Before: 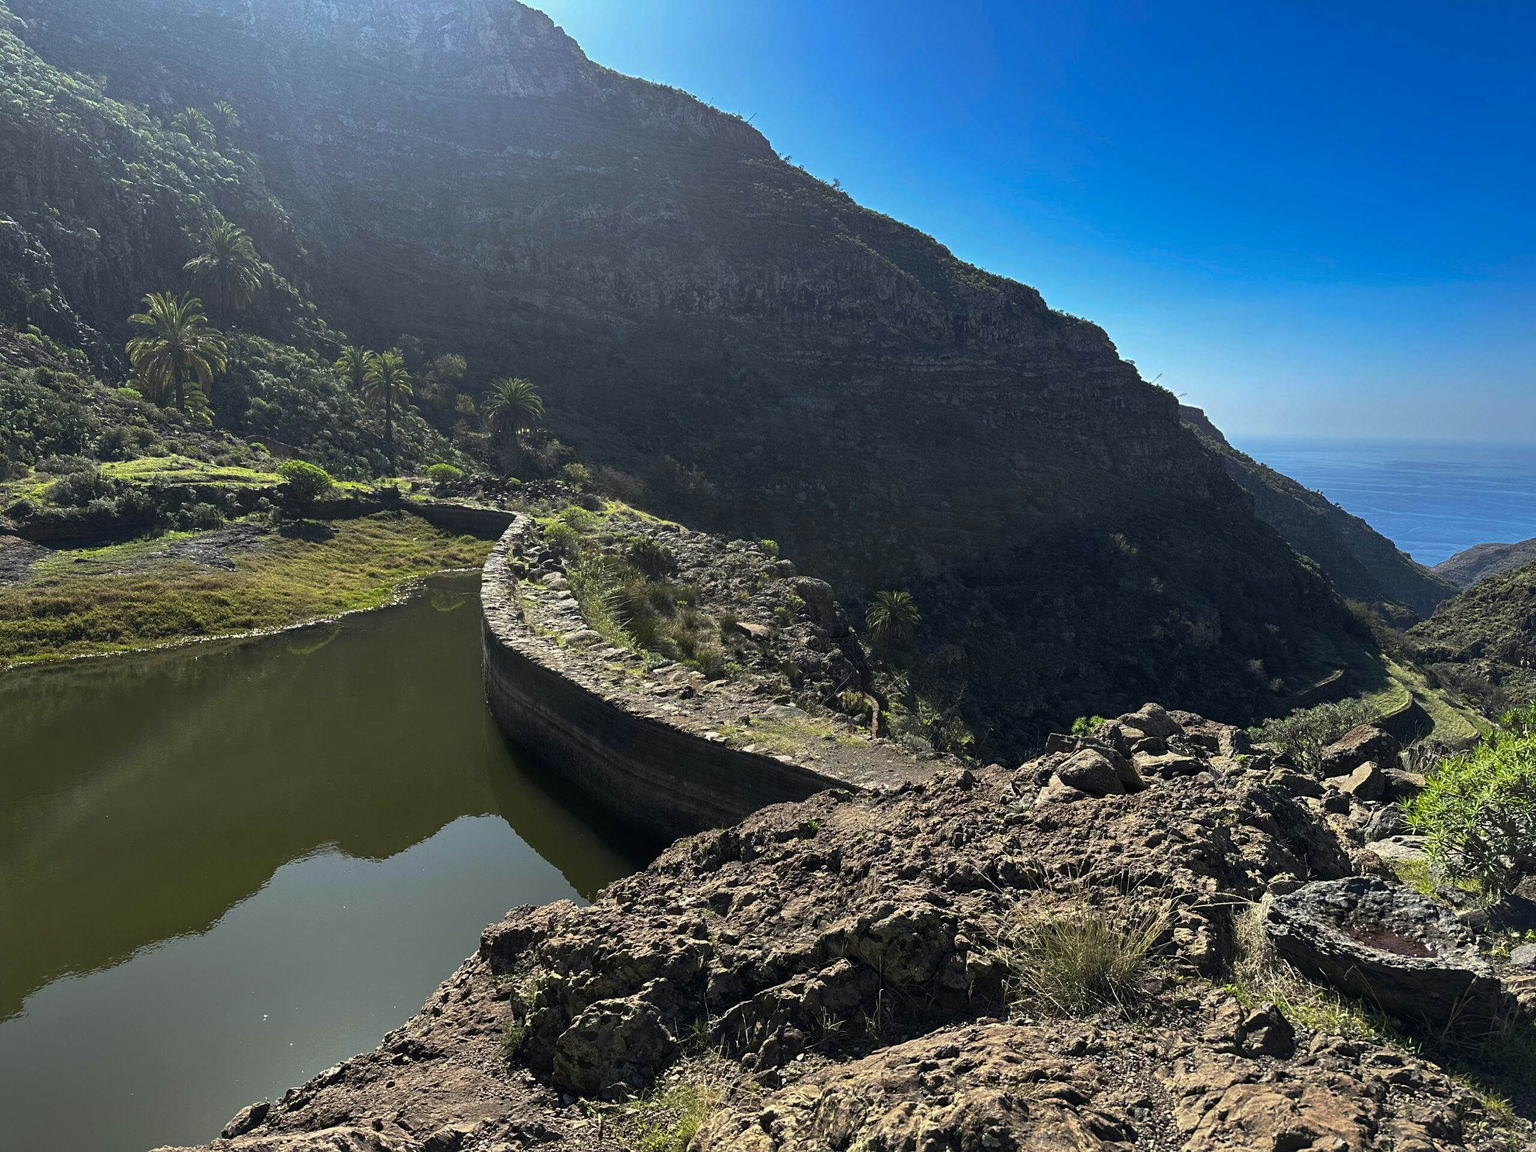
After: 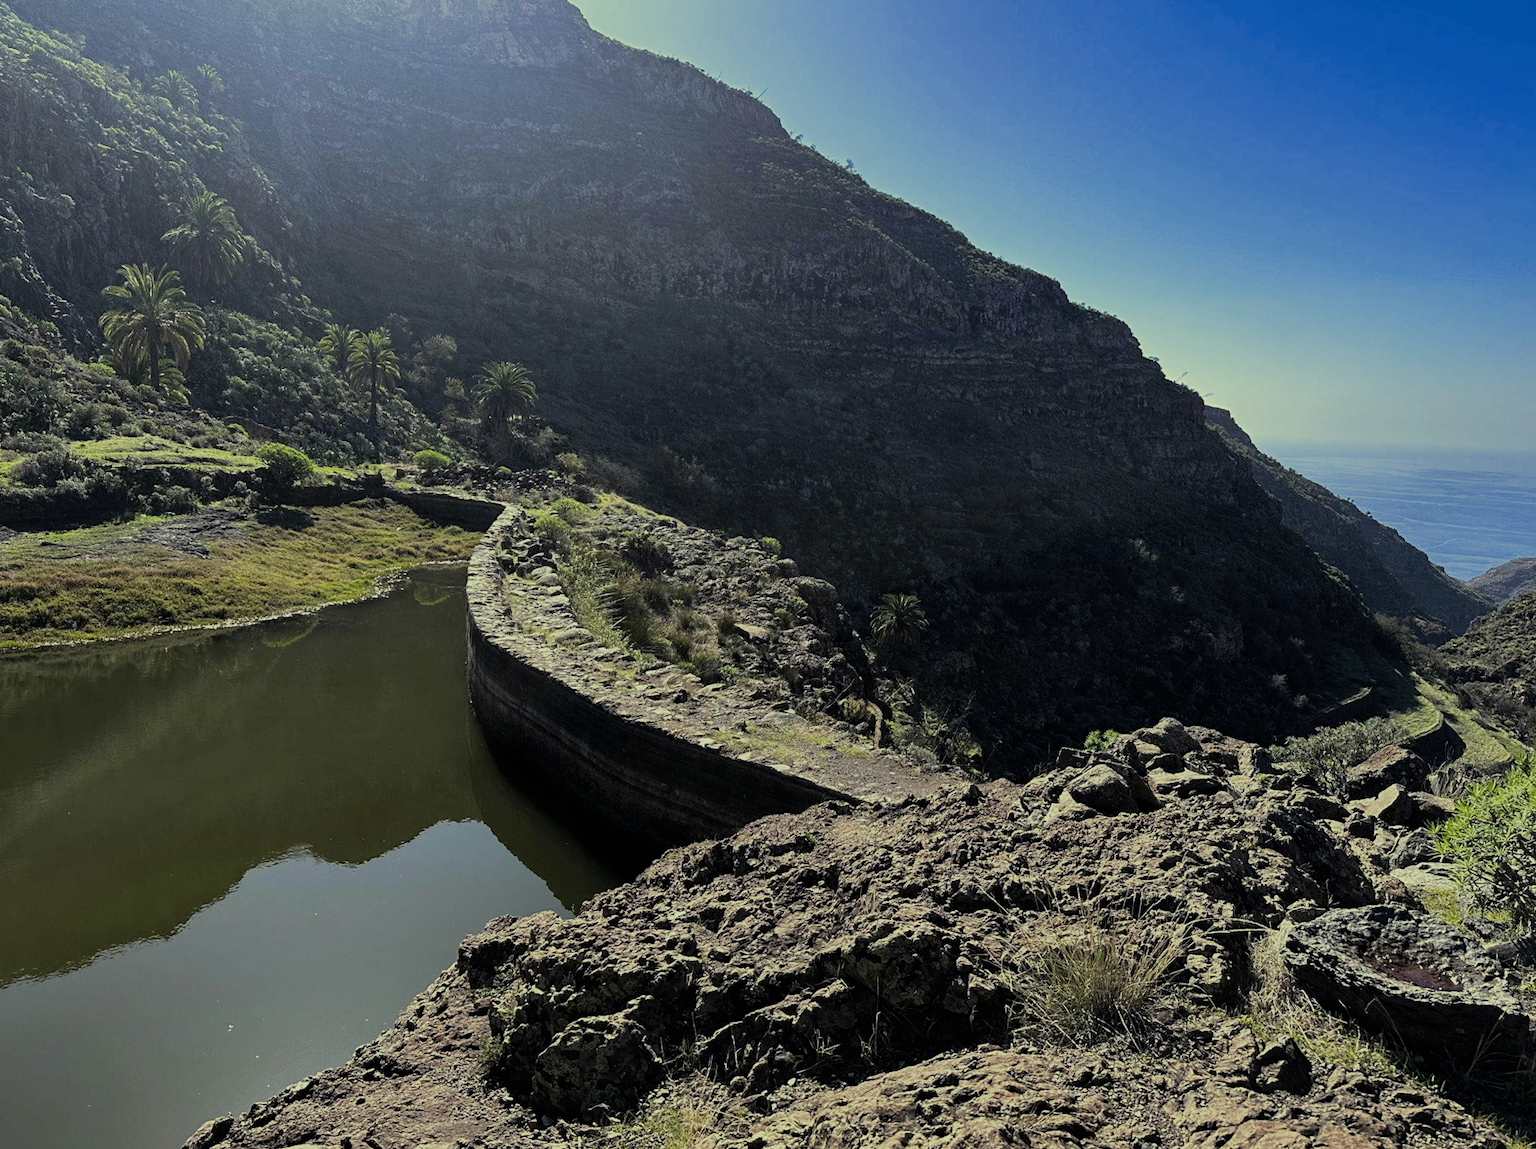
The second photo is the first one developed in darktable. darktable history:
crop and rotate: angle -1.69°
rotate and perspective: rotation -0.45°, automatic cropping original format, crop left 0.008, crop right 0.992, crop top 0.012, crop bottom 0.988
split-toning: shadows › hue 290.82°, shadows › saturation 0.34, highlights › saturation 0.38, balance 0, compress 50%
filmic rgb: black relative exposure -7.15 EV, white relative exposure 5.36 EV, hardness 3.02
